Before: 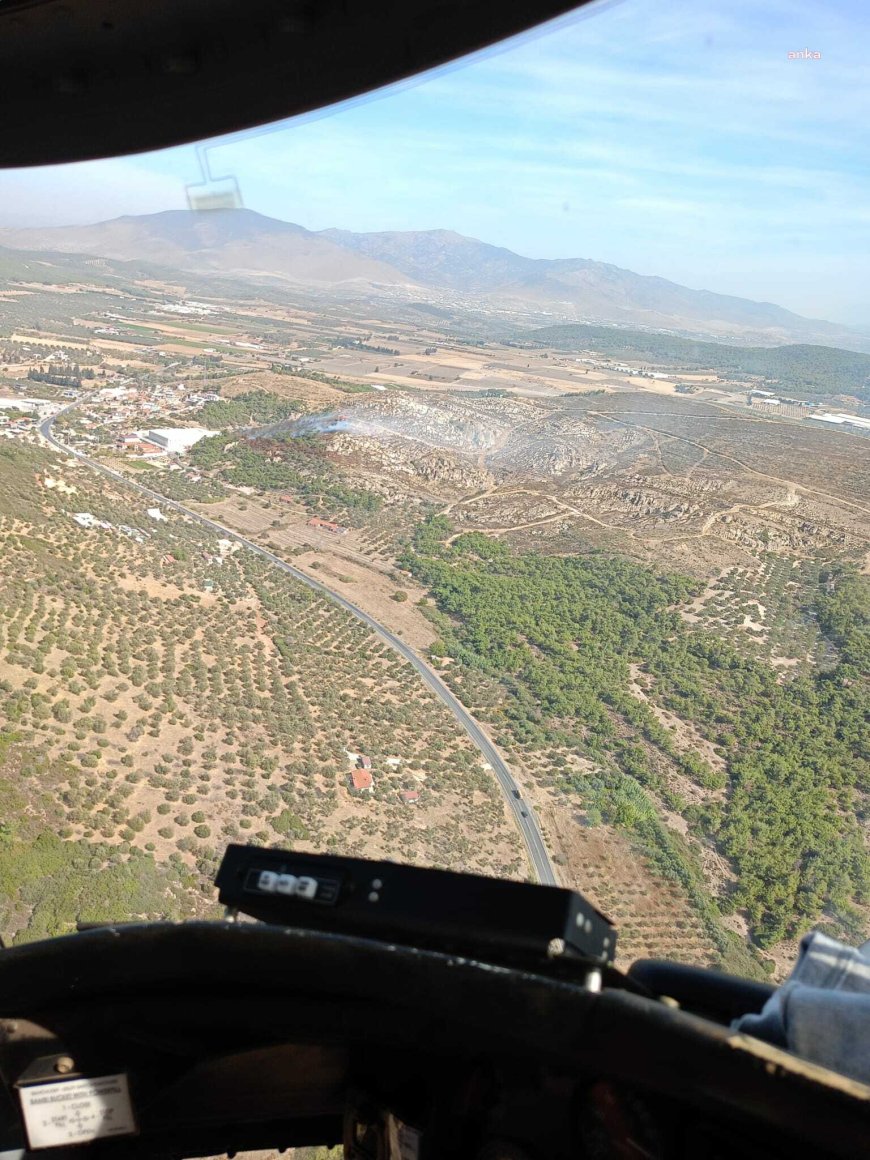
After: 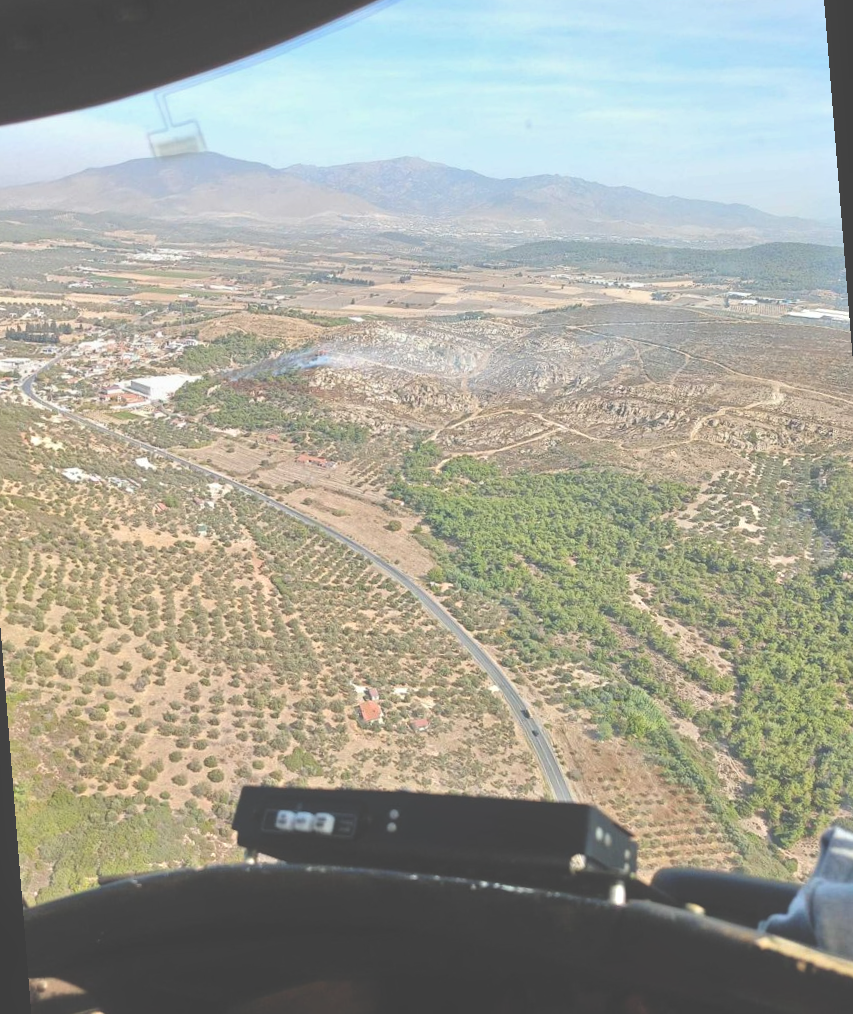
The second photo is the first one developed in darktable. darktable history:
tone equalizer: -7 EV 0.15 EV, -6 EV 0.6 EV, -5 EV 1.15 EV, -4 EV 1.33 EV, -3 EV 1.15 EV, -2 EV 0.6 EV, -1 EV 0.15 EV, mask exposure compensation -0.5 EV
rotate and perspective: rotation -4.57°, crop left 0.054, crop right 0.944, crop top 0.087, crop bottom 0.914
exposure: black level correction -0.025, exposure -0.117 EV, compensate highlight preservation false
